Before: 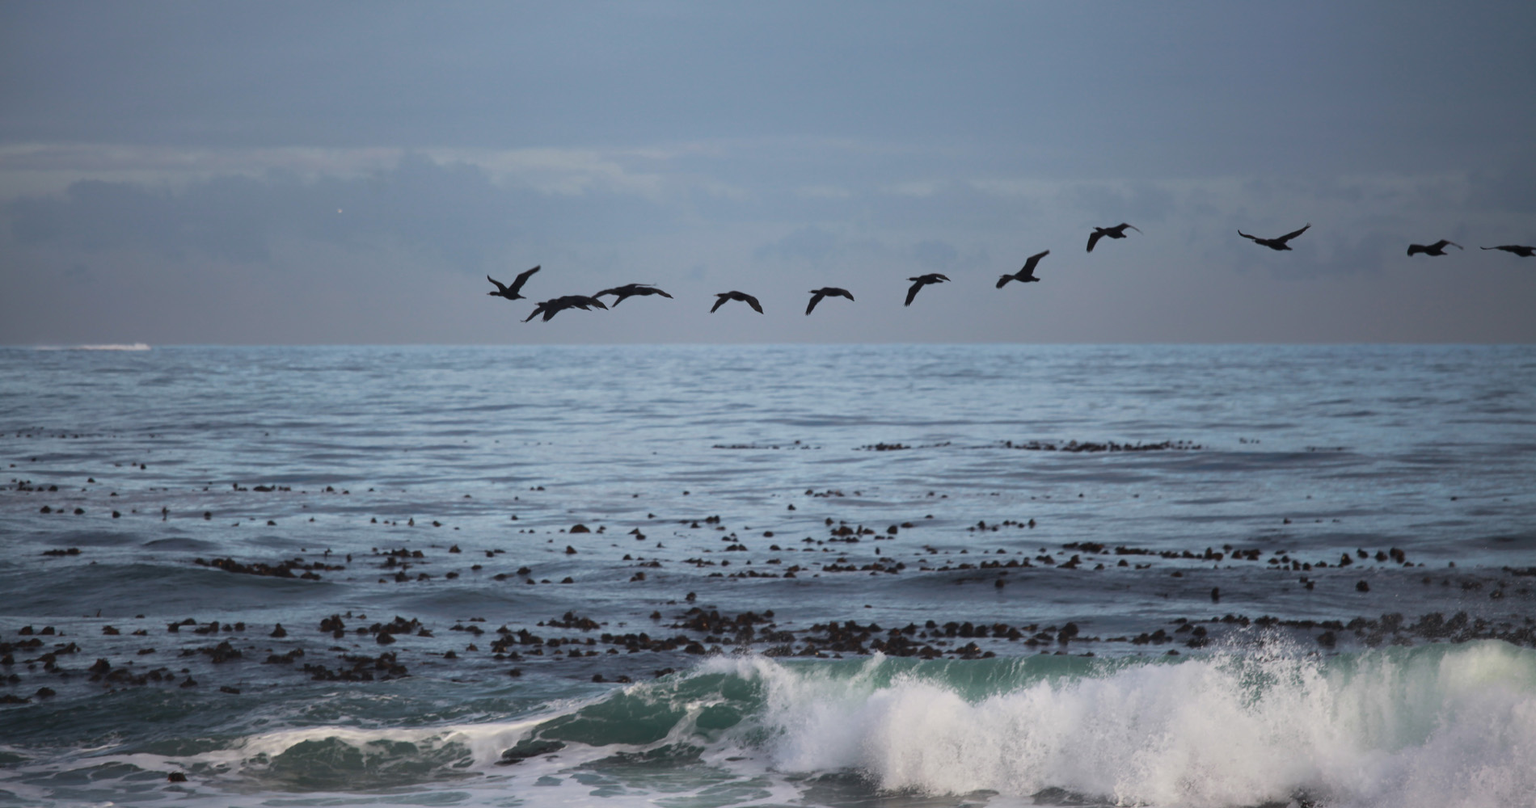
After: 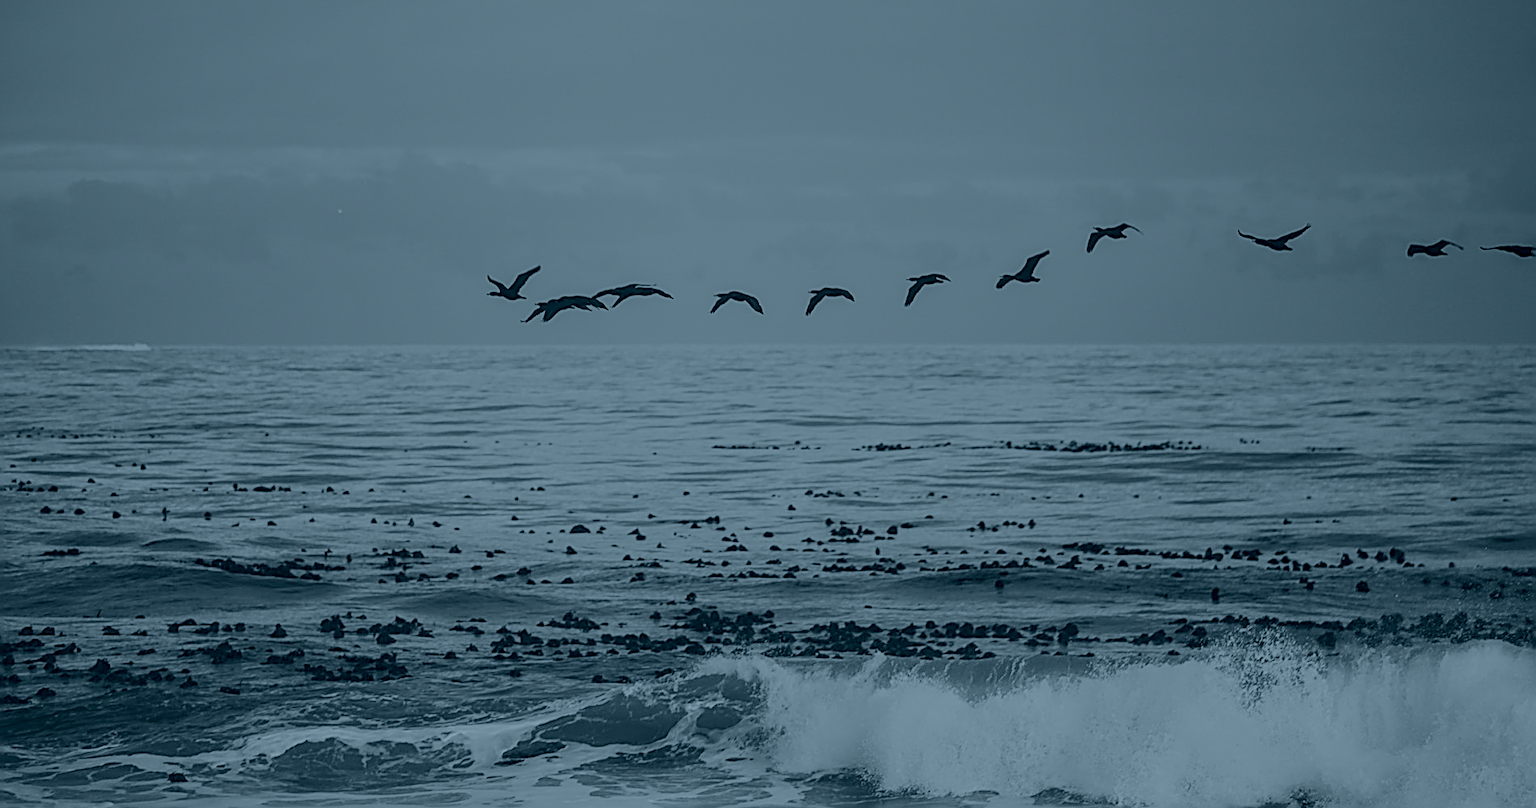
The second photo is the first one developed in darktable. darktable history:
exposure: black level correction 0, exposure 0.95 EV, compensate exposure bias true, compensate highlight preservation false
colorize: hue 194.4°, saturation 29%, source mix 61.75%, lightness 3.98%, version 1
sharpen: amount 2
contrast brightness saturation: contrast 0.24, brightness 0.26, saturation 0.39
local contrast: on, module defaults
color correction: highlights a* 4.02, highlights b* 4.98, shadows a* -7.55, shadows b* 4.98
